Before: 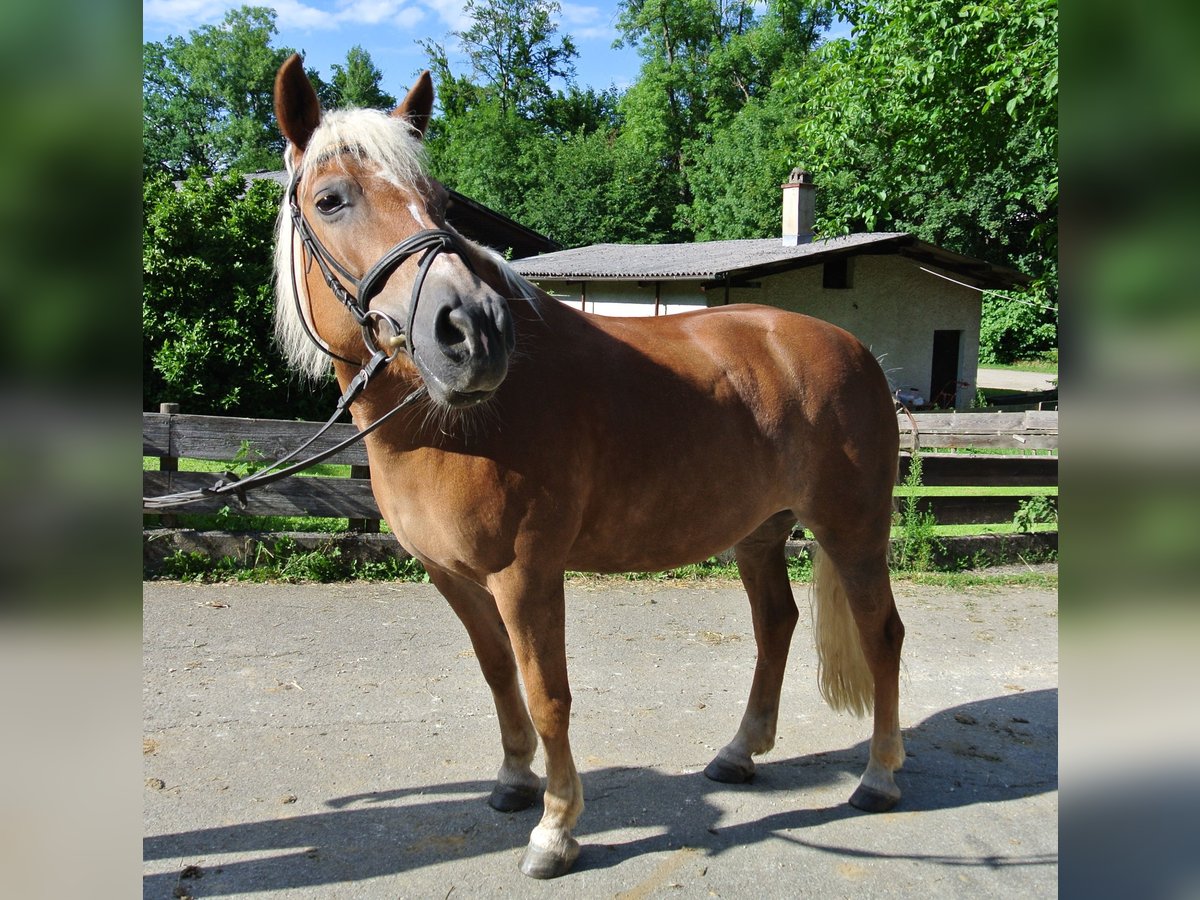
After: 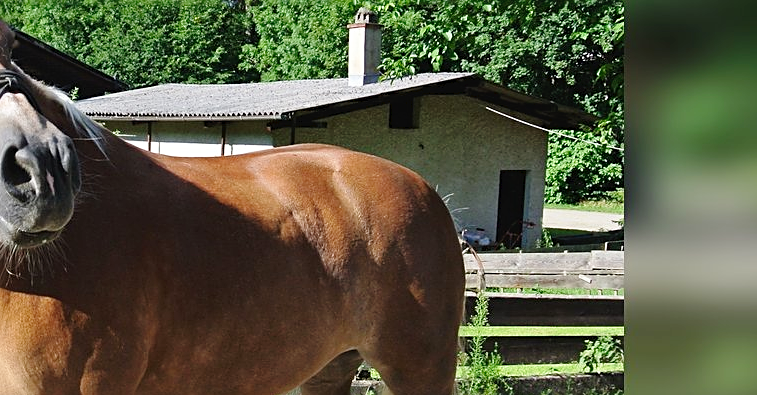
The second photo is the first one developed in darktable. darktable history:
tone curve: curves: ch0 [(0, 0) (0.003, 0.023) (0.011, 0.025) (0.025, 0.029) (0.044, 0.047) (0.069, 0.079) (0.1, 0.113) (0.136, 0.152) (0.177, 0.199) (0.224, 0.26) (0.277, 0.333) (0.335, 0.404) (0.399, 0.48) (0.468, 0.559) (0.543, 0.635) (0.623, 0.713) (0.709, 0.797) (0.801, 0.879) (0.898, 0.953) (1, 1)], preserve colors none
sharpen: on, module defaults
crop: left 36.244%, top 17.847%, right 0.644%, bottom 38.217%
shadows and highlights: shadows 25.35, highlights -24.4
